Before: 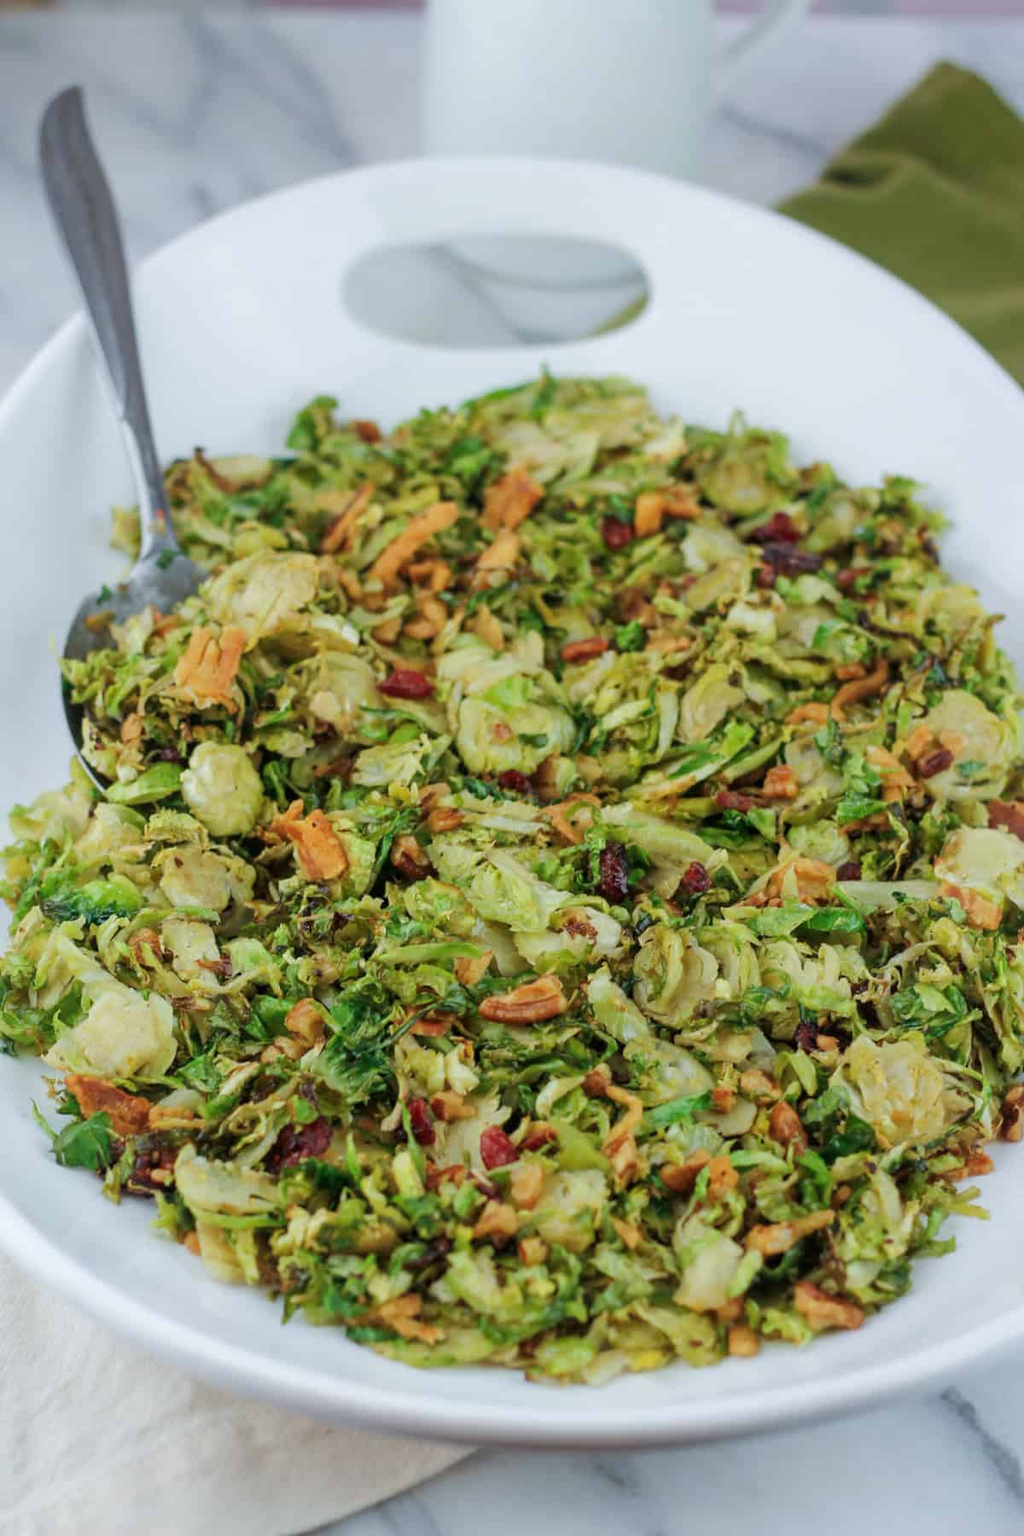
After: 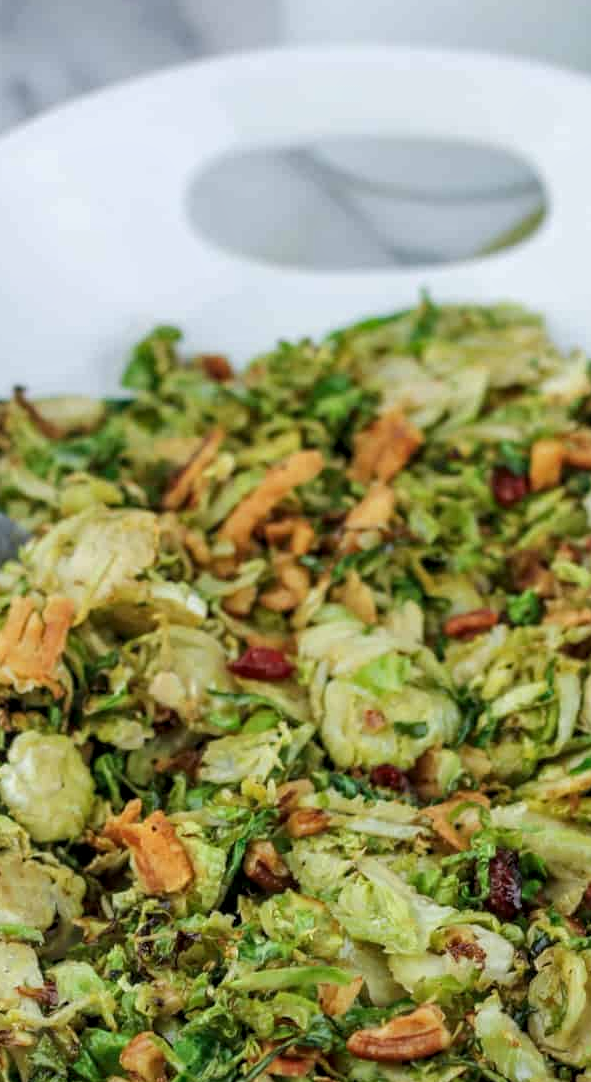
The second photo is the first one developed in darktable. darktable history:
local contrast: detail 130%
crop: left 17.835%, top 7.675%, right 32.881%, bottom 32.213%
